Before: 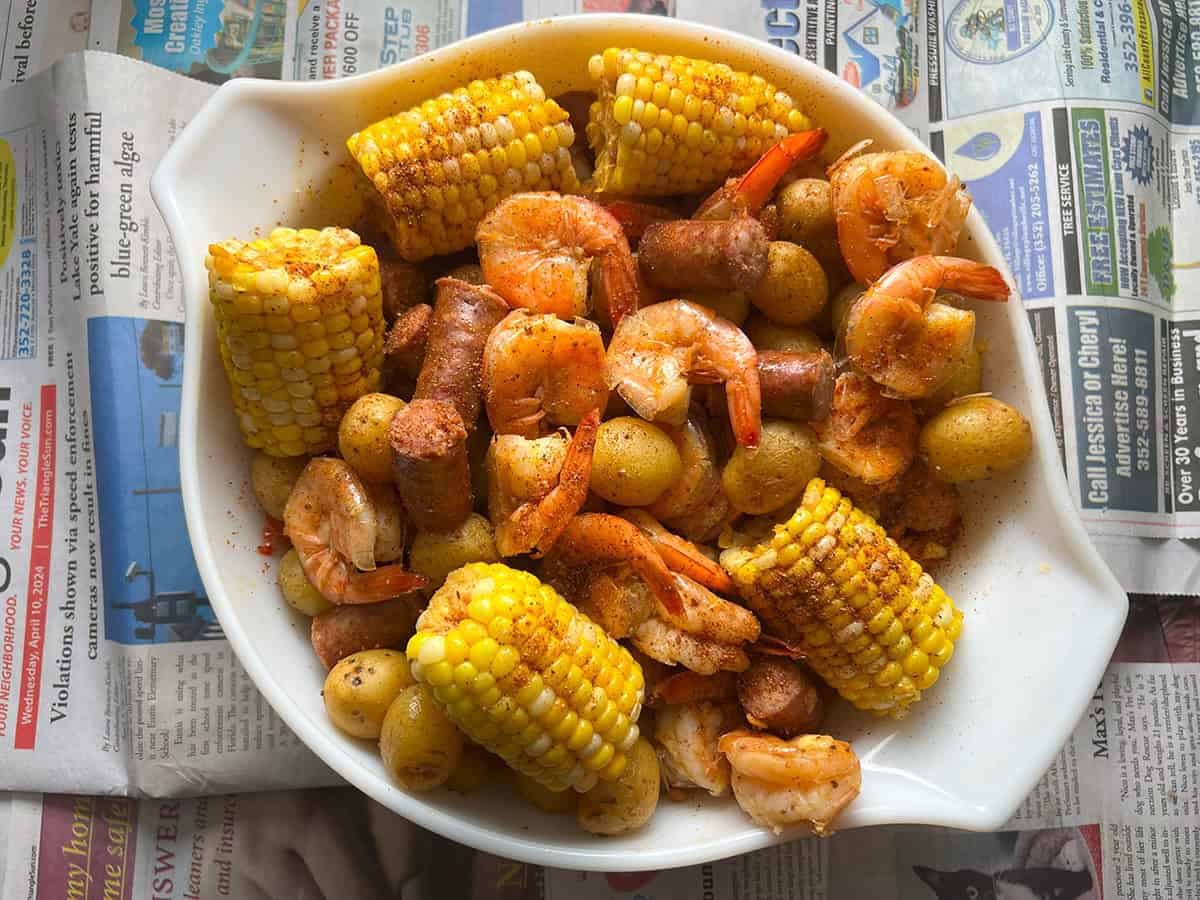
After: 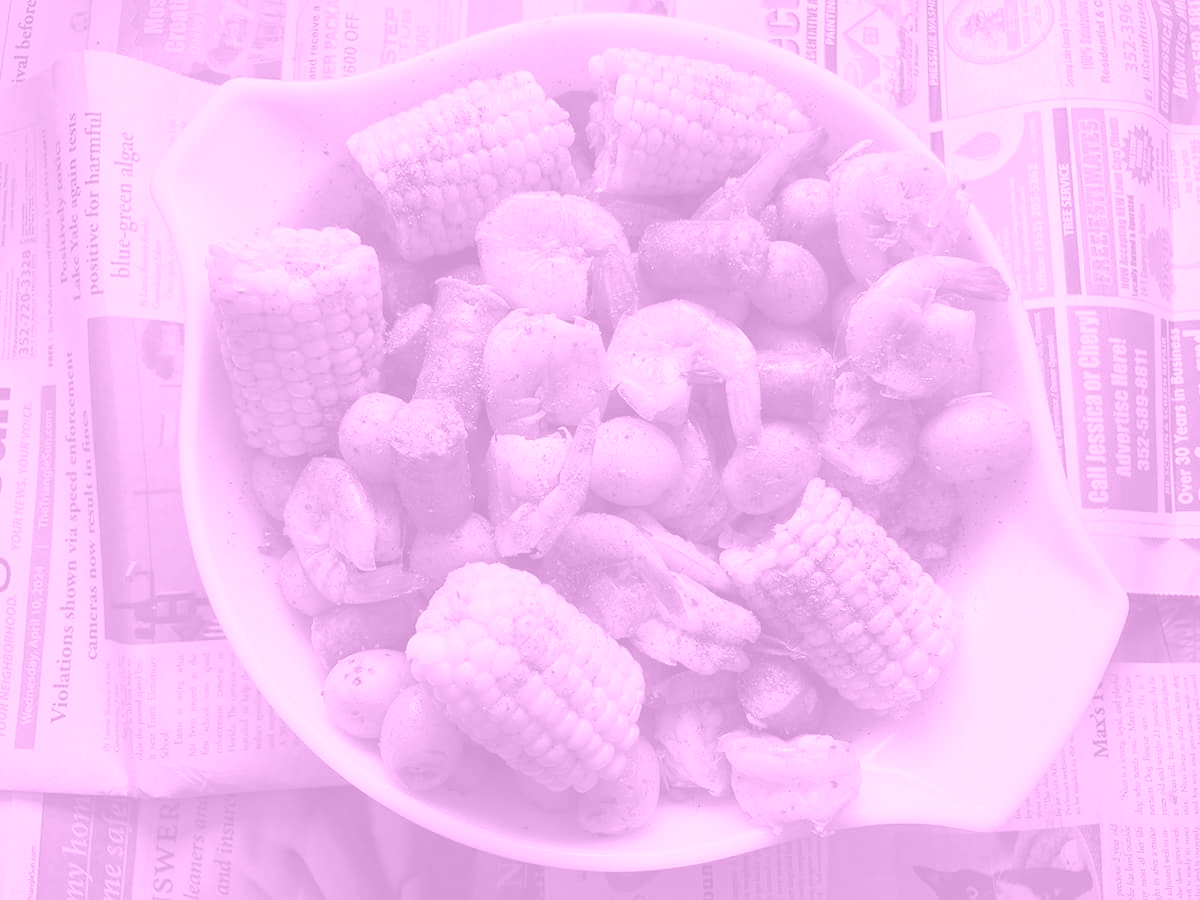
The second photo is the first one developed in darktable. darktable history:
colorize: hue 331.2°, saturation 75%, source mix 30.28%, lightness 70.52%, version 1
local contrast: mode bilateral grid, contrast 20, coarseness 50, detail 120%, midtone range 0.2
color zones: curves: ch1 [(0.309, 0.524) (0.41, 0.329) (0.508, 0.509)]; ch2 [(0.25, 0.457) (0.75, 0.5)]
